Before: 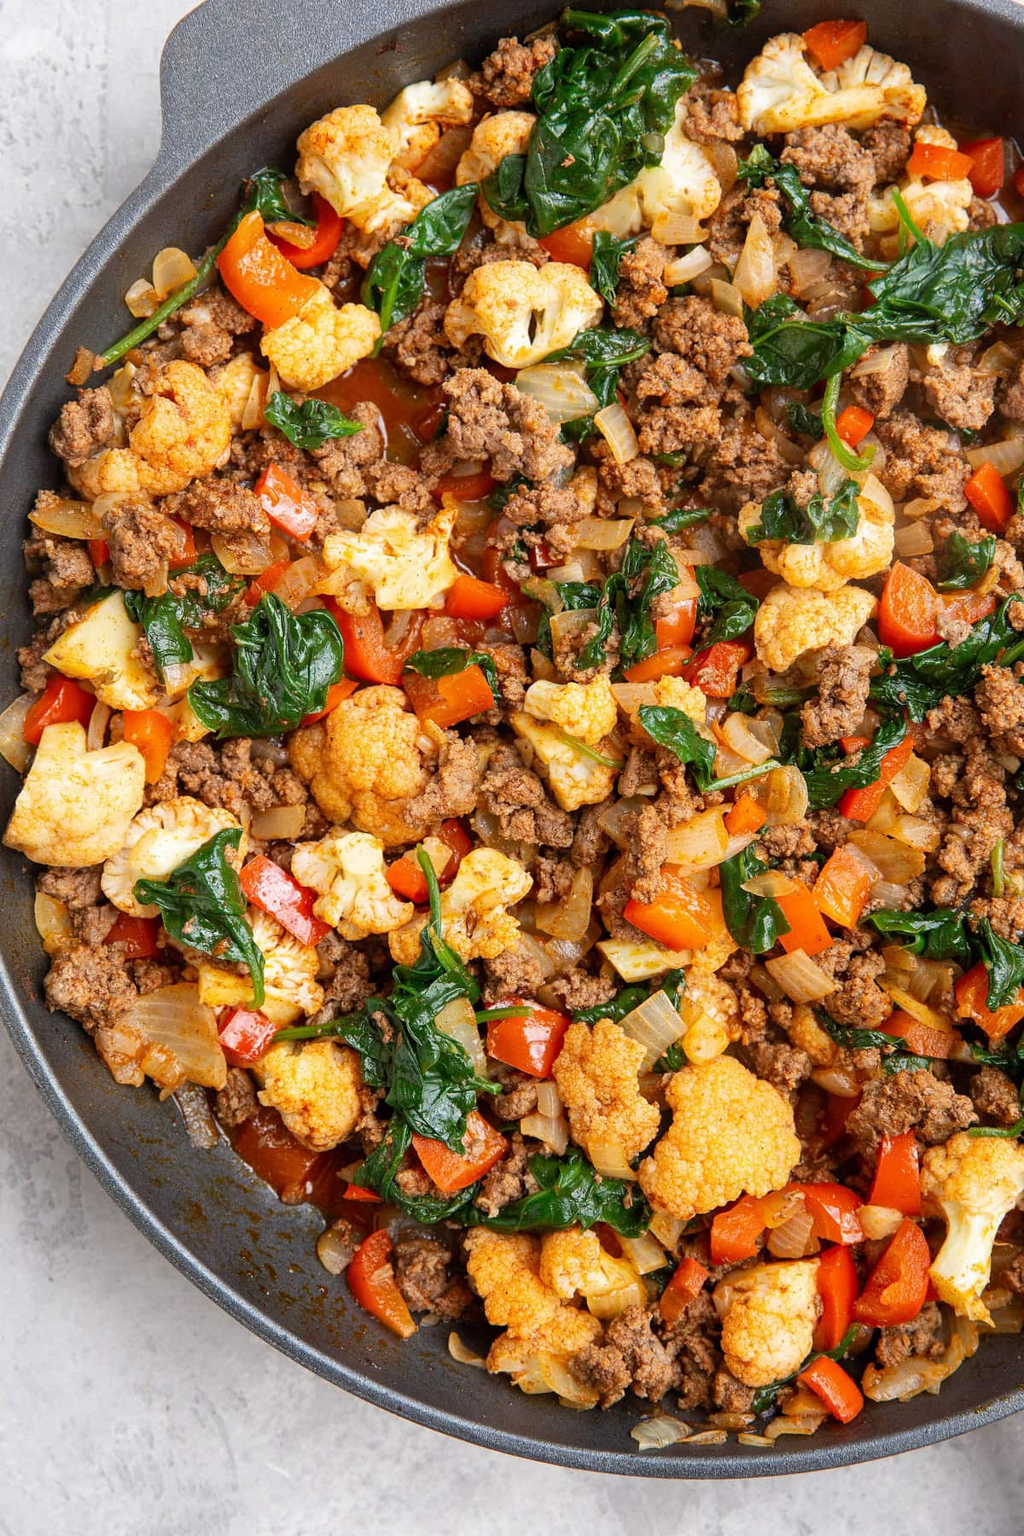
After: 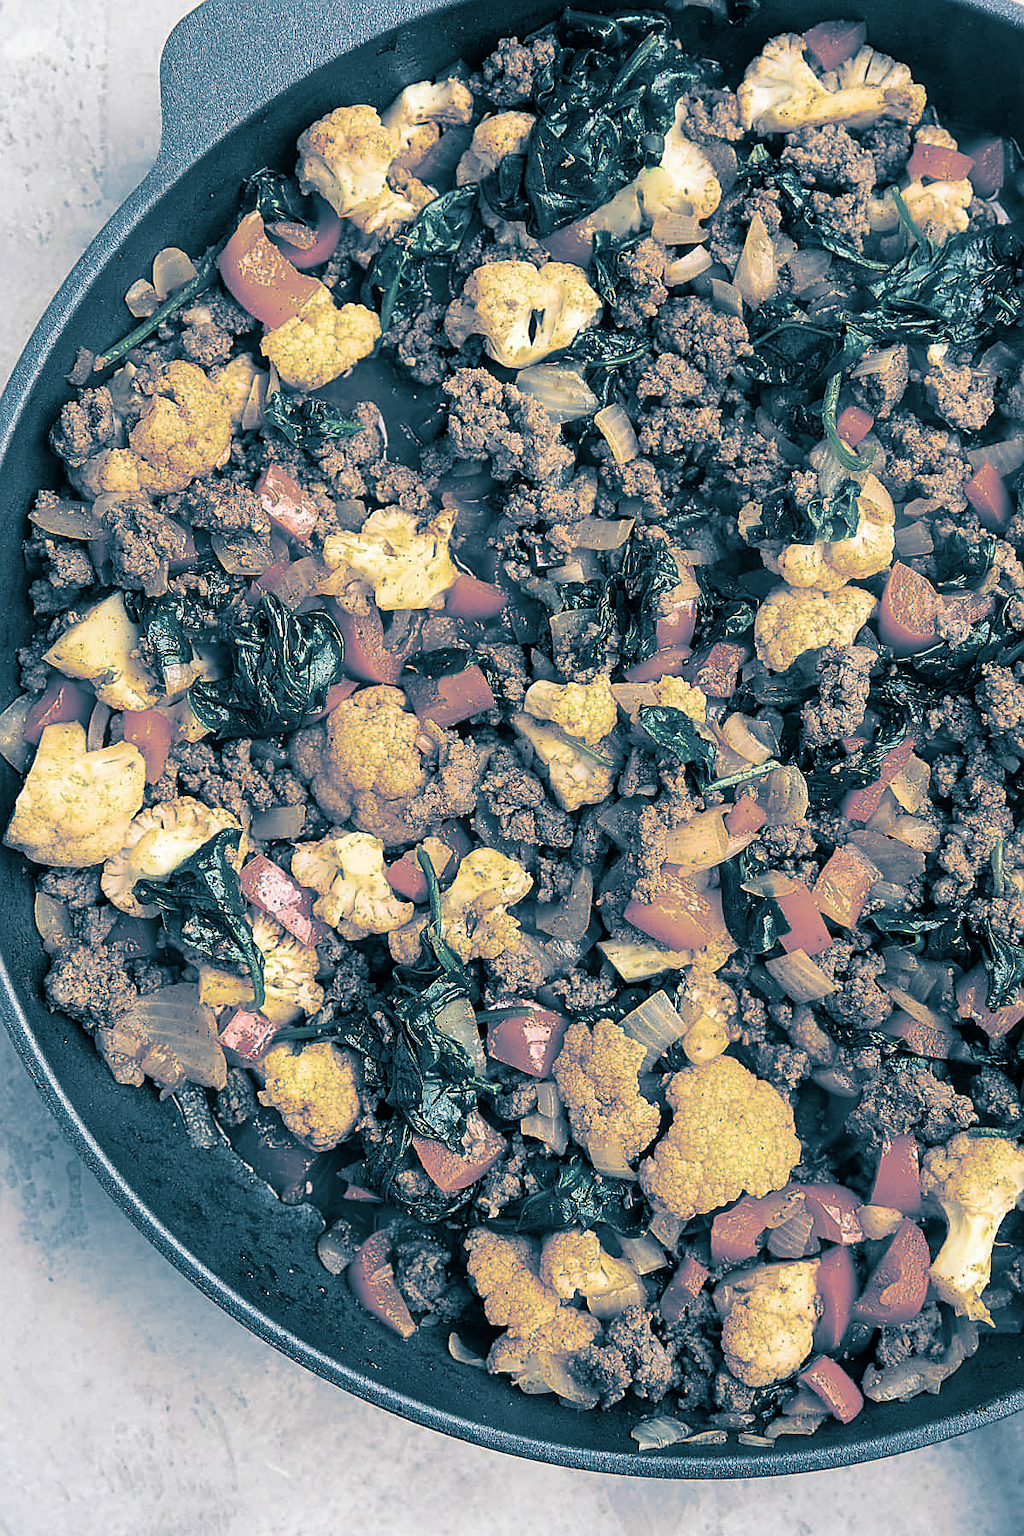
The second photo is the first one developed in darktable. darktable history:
contrast brightness saturation: saturation -0.05
split-toning: shadows › hue 212.4°, balance -70
sharpen: radius 1.4, amount 1.25, threshold 0.7
